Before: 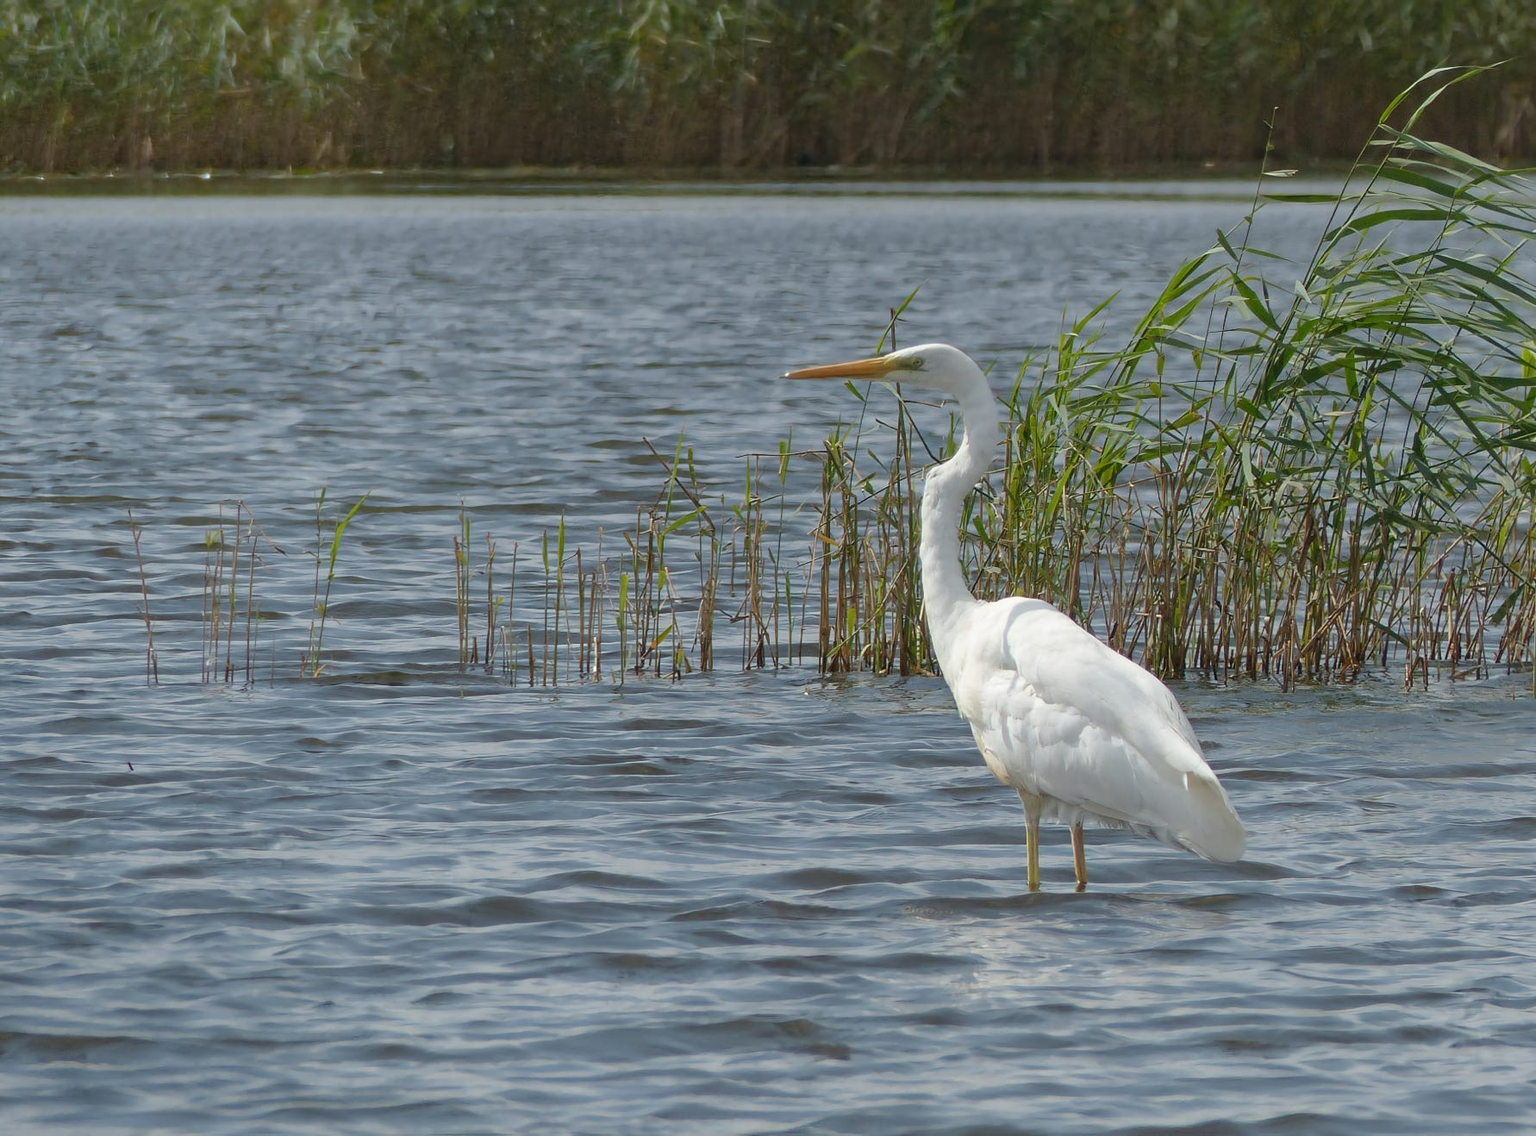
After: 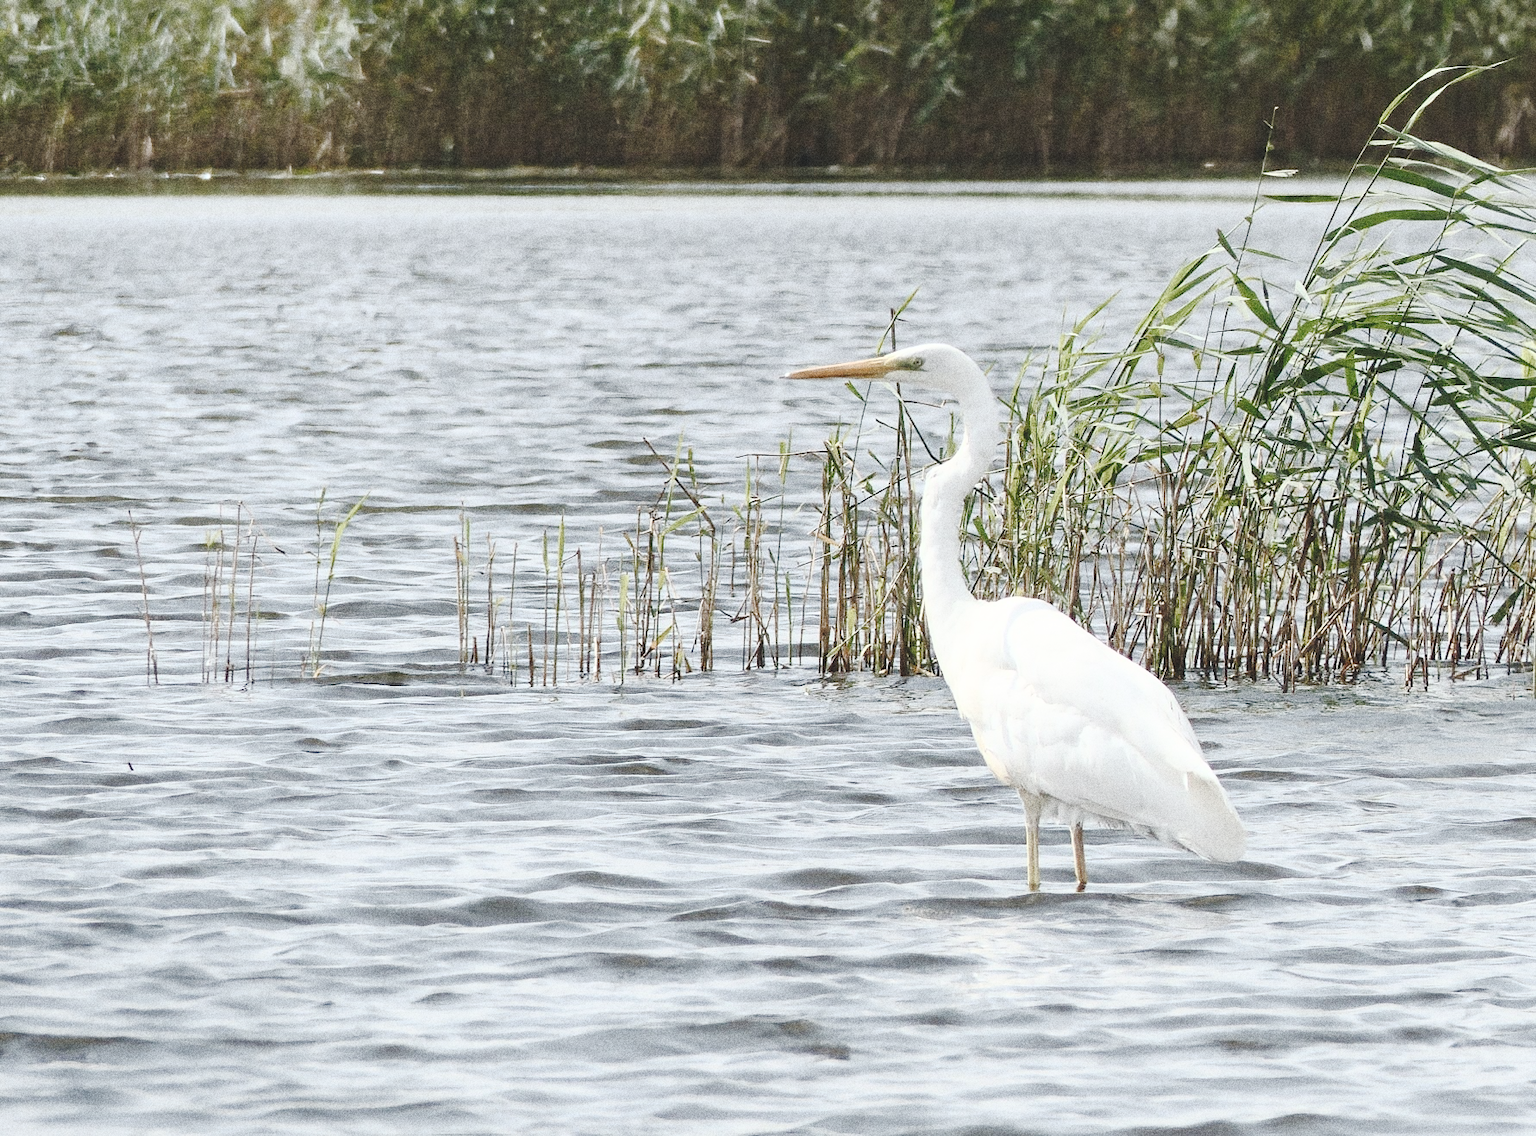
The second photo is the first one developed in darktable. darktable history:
grain: strength 49.07%
contrast brightness saturation: contrast 0.57, brightness 0.57, saturation -0.34
tone curve: curves: ch0 [(0, 0) (0.003, 0.096) (0.011, 0.097) (0.025, 0.096) (0.044, 0.099) (0.069, 0.109) (0.1, 0.129) (0.136, 0.149) (0.177, 0.176) (0.224, 0.22) (0.277, 0.288) (0.335, 0.385) (0.399, 0.49) (0.468, 0.581) (0.543, 0.661) (0.623, 0.729) (0.709, 0.79) (0.801, 0.849) (0.898, 0.912) (1, 1)], preserve colors none
